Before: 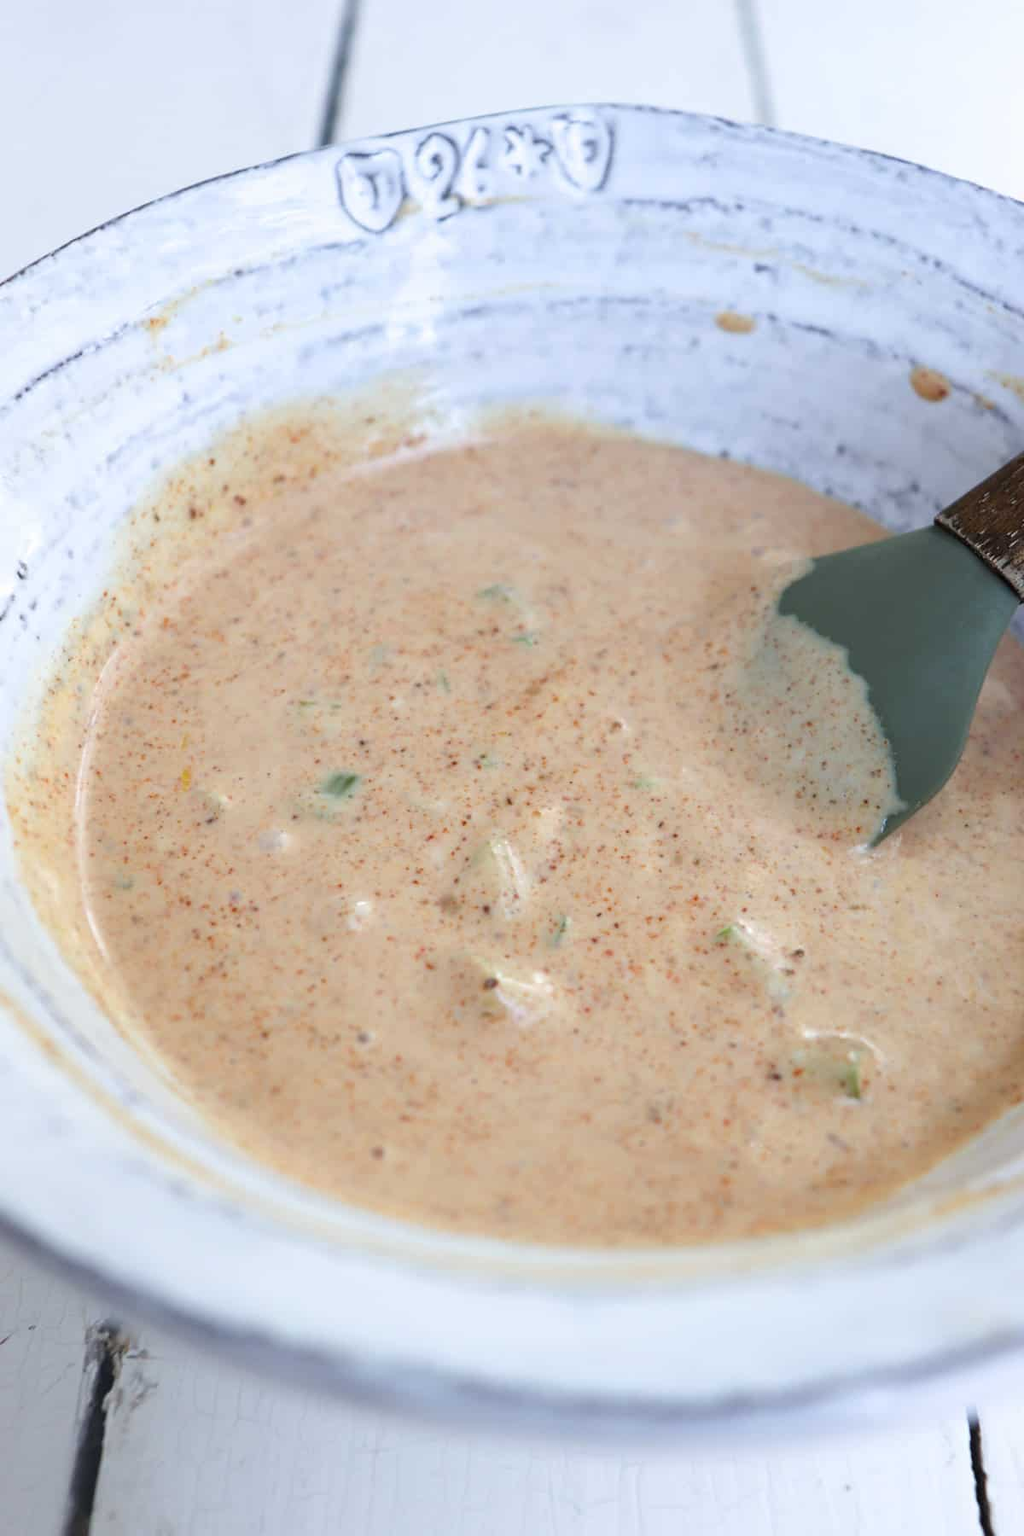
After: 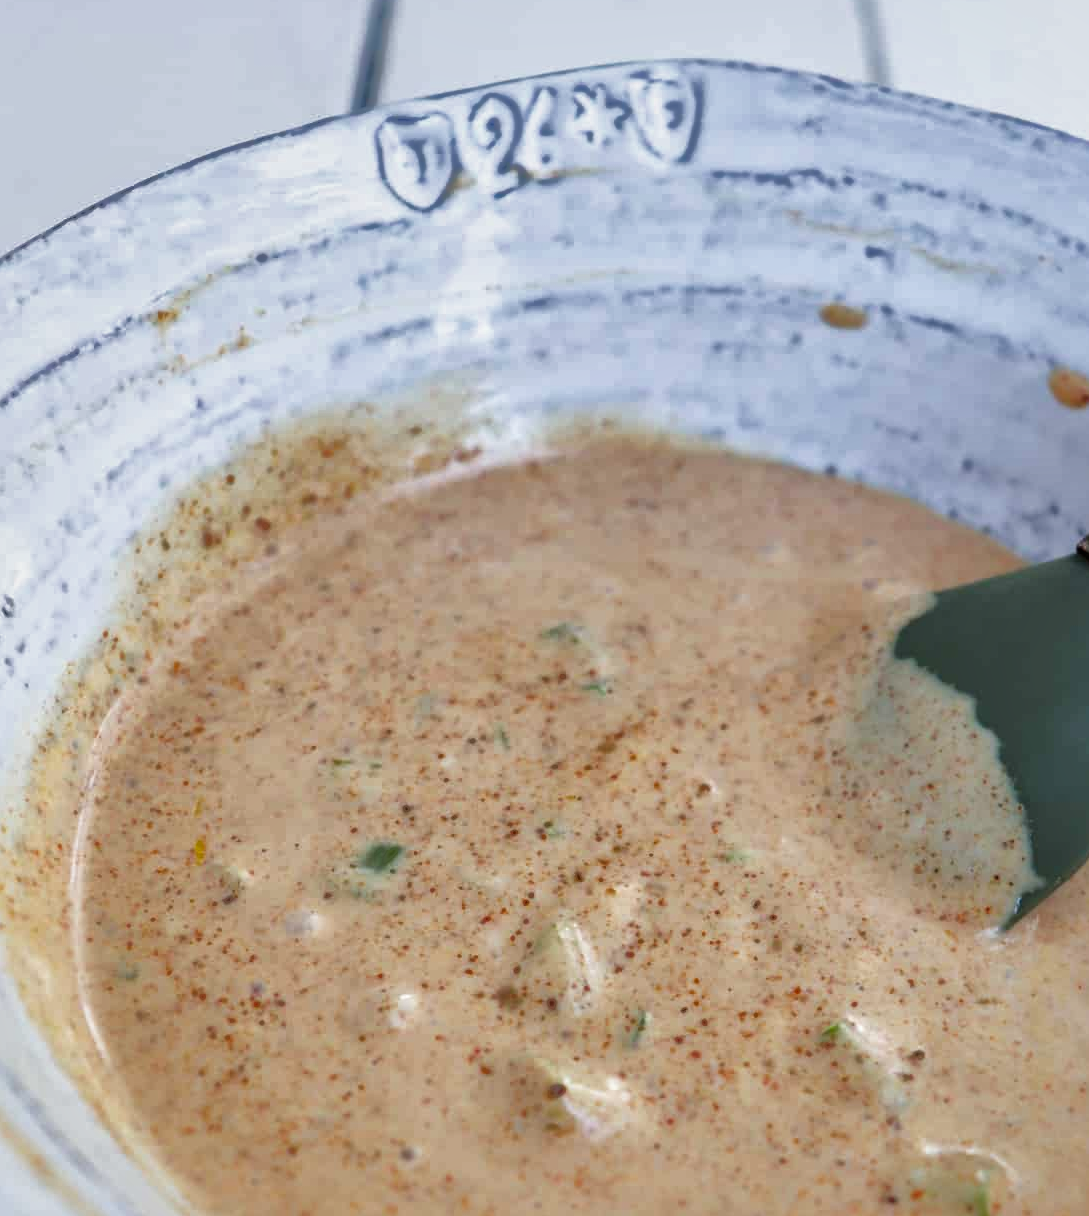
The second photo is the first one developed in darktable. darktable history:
exposure: exposure -0.462 EV, compensate highlight preservation false
local contrast: mode bilateral grid, contrast 25, coarseness 50, detail 123%, midtone range 0.2
tone curve: curves: ch0 [(0, 0) (0.003, 0.016) (0.011, 0.016) (0.025, 0.016) (0.044, 0.017) (0.069, 0.026) (0.1, 0.044) (0.136, 0.074) (0.177, 0.121) (0.224, 0.183) (0.277, 0.248) (0.335, 0.326) (0.399, 0.413) (0.468, 0.511) (0.543, 0.612) (0.623, 0.717) (0.709, 0.818) (0.801, 0.911) (0.898, 0.979) (1, 1)], preserve colors none
crop: left 1.509%, top 3.452%, right 7.696%, bottom 28.452%
shadows and highlights: shadows 40, highlights -60
